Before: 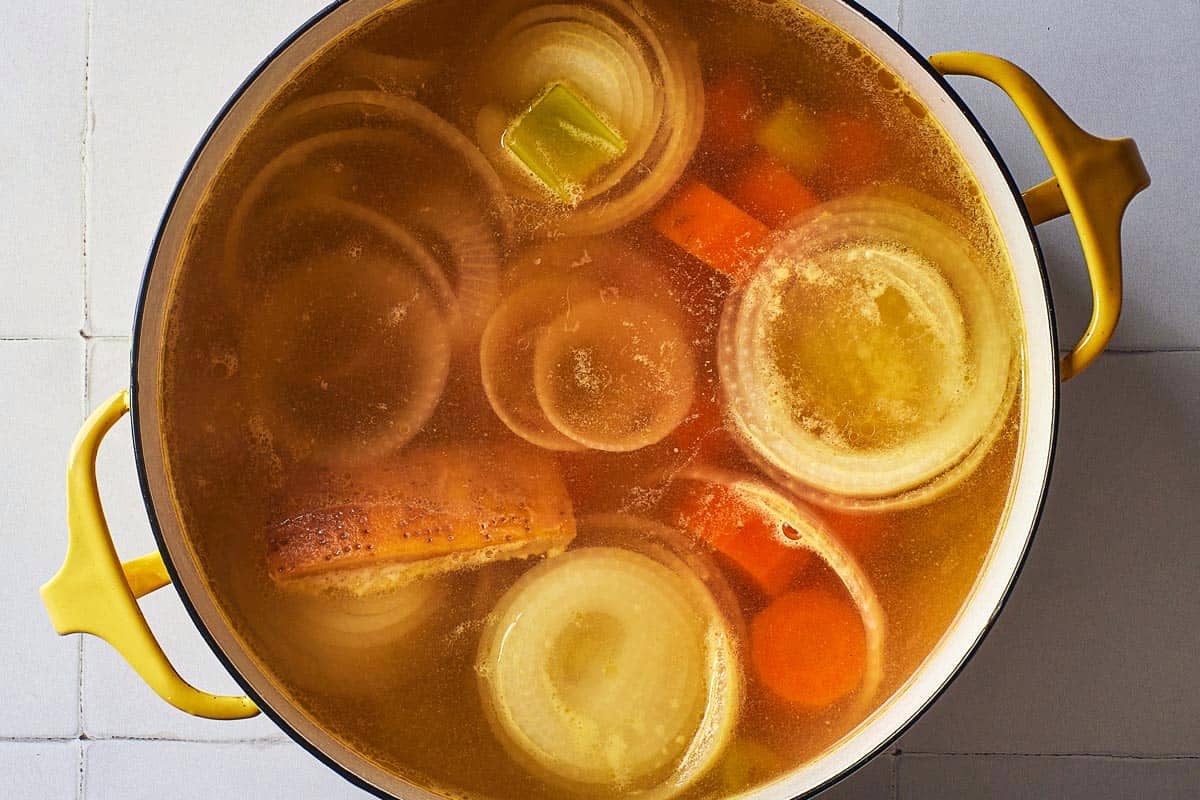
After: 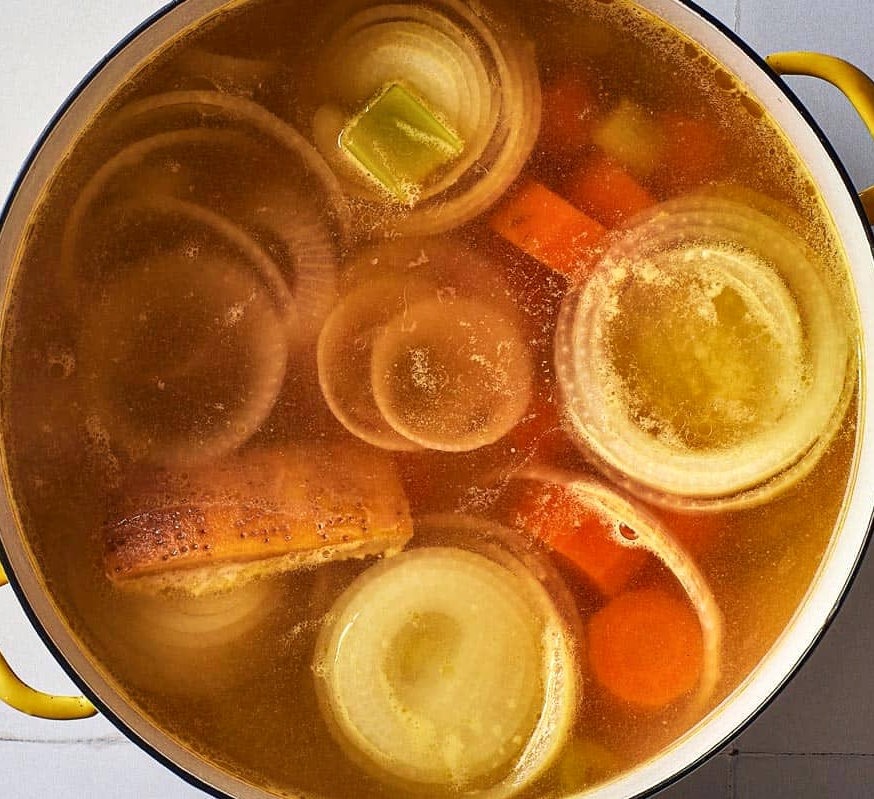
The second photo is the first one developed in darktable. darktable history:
local contrast: mode bilateral grid, contrast 25, coarseness 50, detail 123%, midtone range 0.2
crop: left 13.618%, top 0%, right 13.468%
